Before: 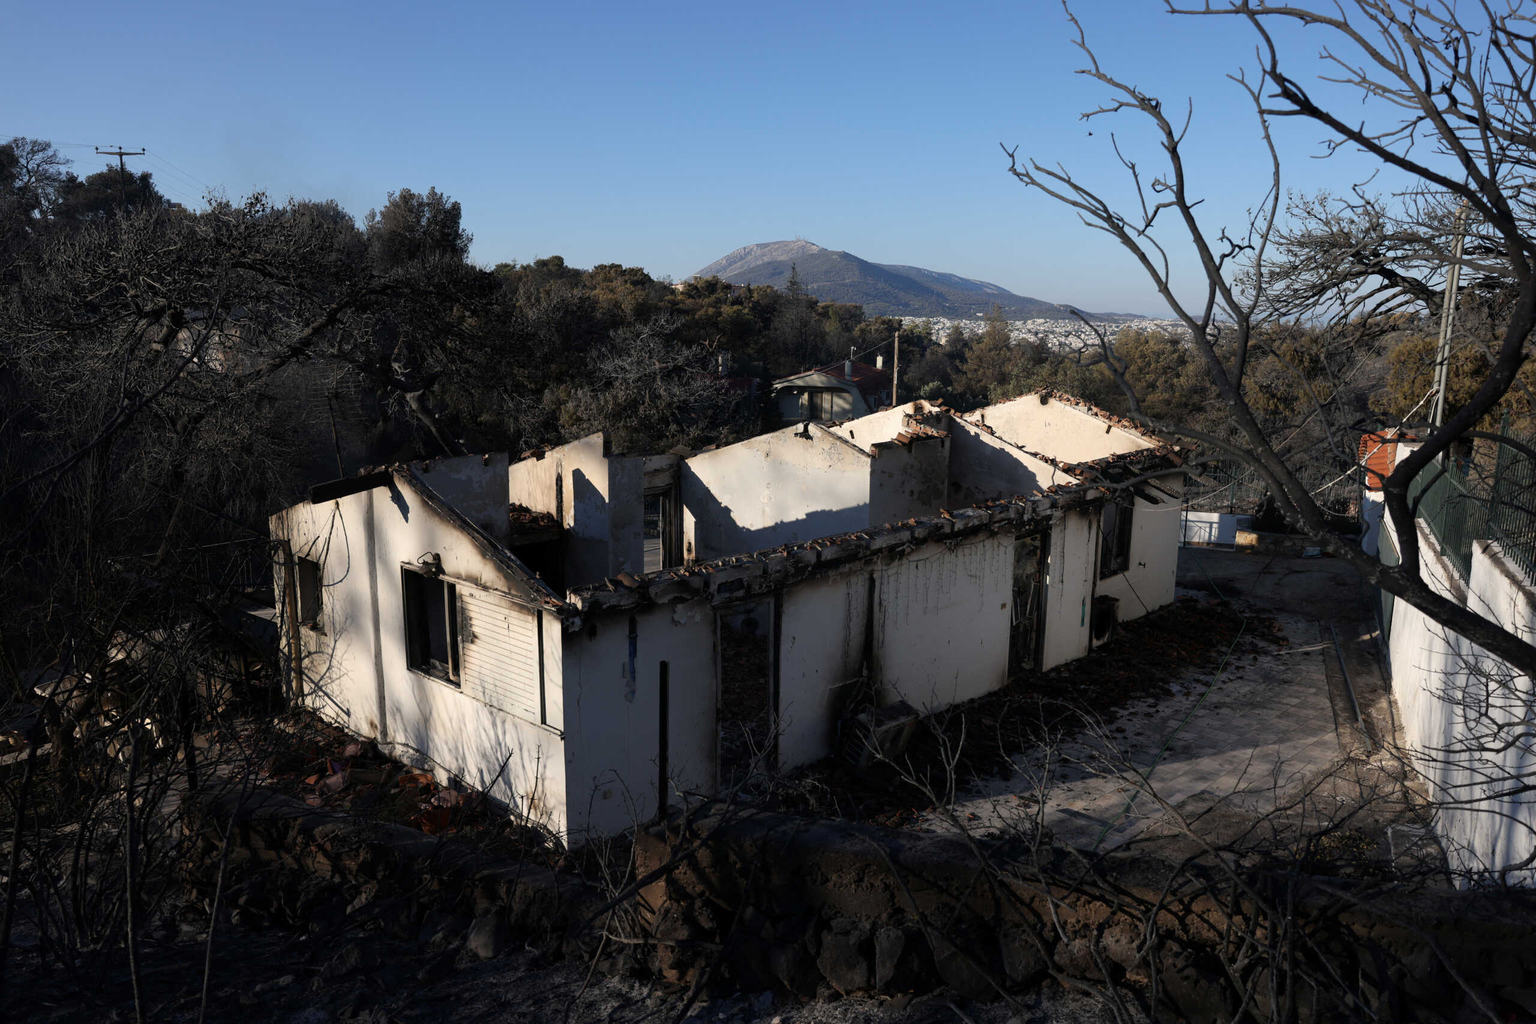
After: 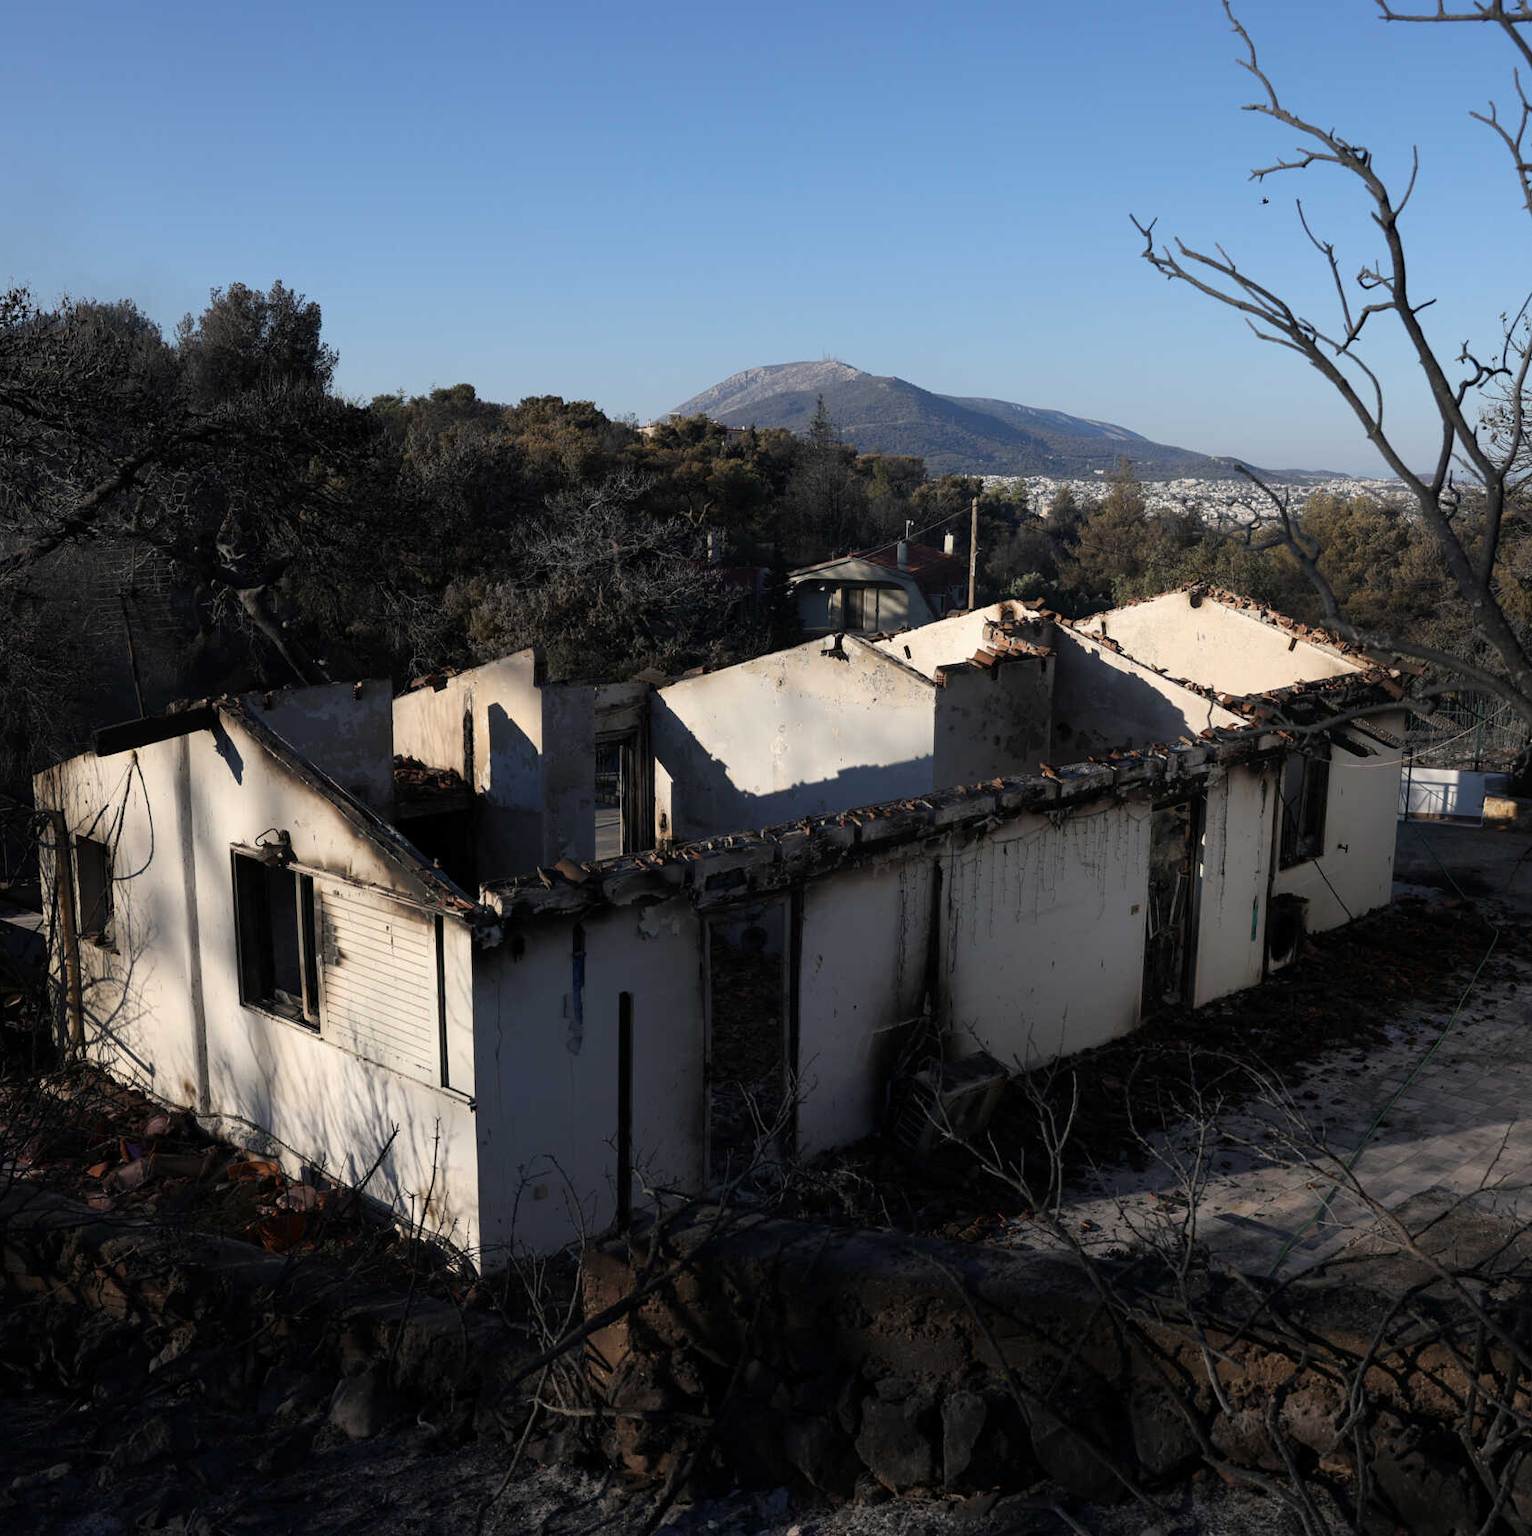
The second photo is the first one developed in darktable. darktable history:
crop and rotate: left 16.117%, right 17.374%
